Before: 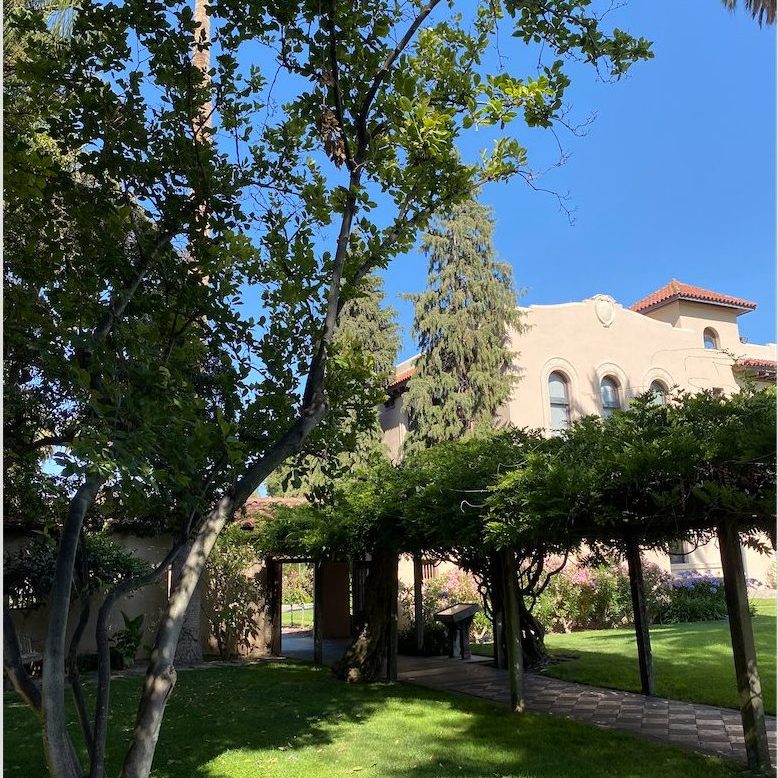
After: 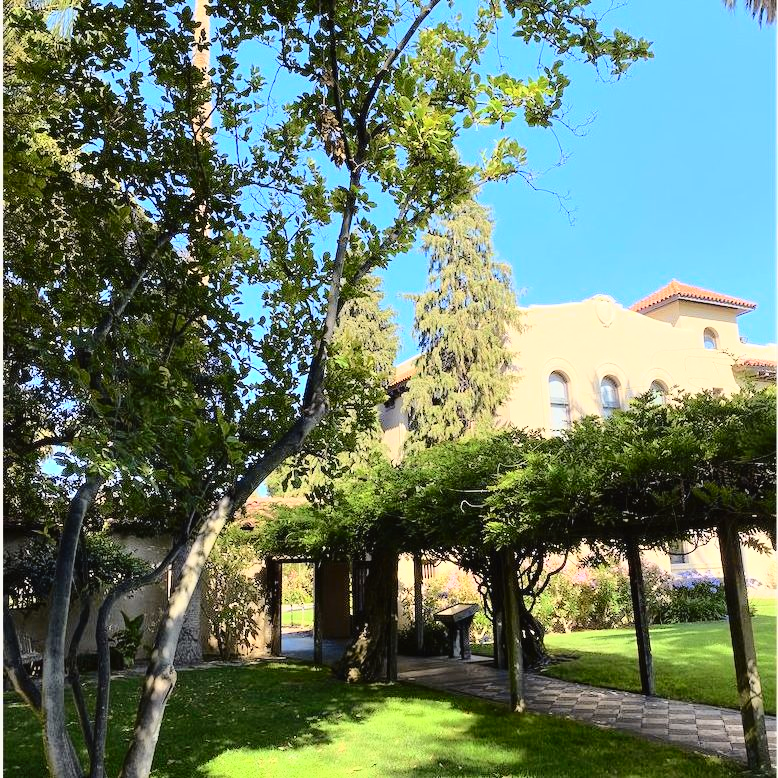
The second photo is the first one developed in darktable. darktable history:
contrast brightness saturation: brightness 0.15
tone curve: curves: ch0 [(0, 0.019) (0.078, 0.058) (0.223, 0.217) (0.424, 0.553) (0.631, 0.764) (0.816, 0.932) (1, 1)]; ch1 [(0, 0) (0.262, 0.227) (0.417, 0.386) (0.469, 0.467) (0.502, 0.503) (0.544, 0.548) (0.57, 0.579) (0.608, 0.62) (0.65, 0.68) (0.994, 0.987)]; ch2 [(0, 0) (0.262, 0.188) (0.5, 0.504) (0.553, 0.592) (0.599, 0.653) (1, 1)], color space Lab, independent channels, preserve colors none
